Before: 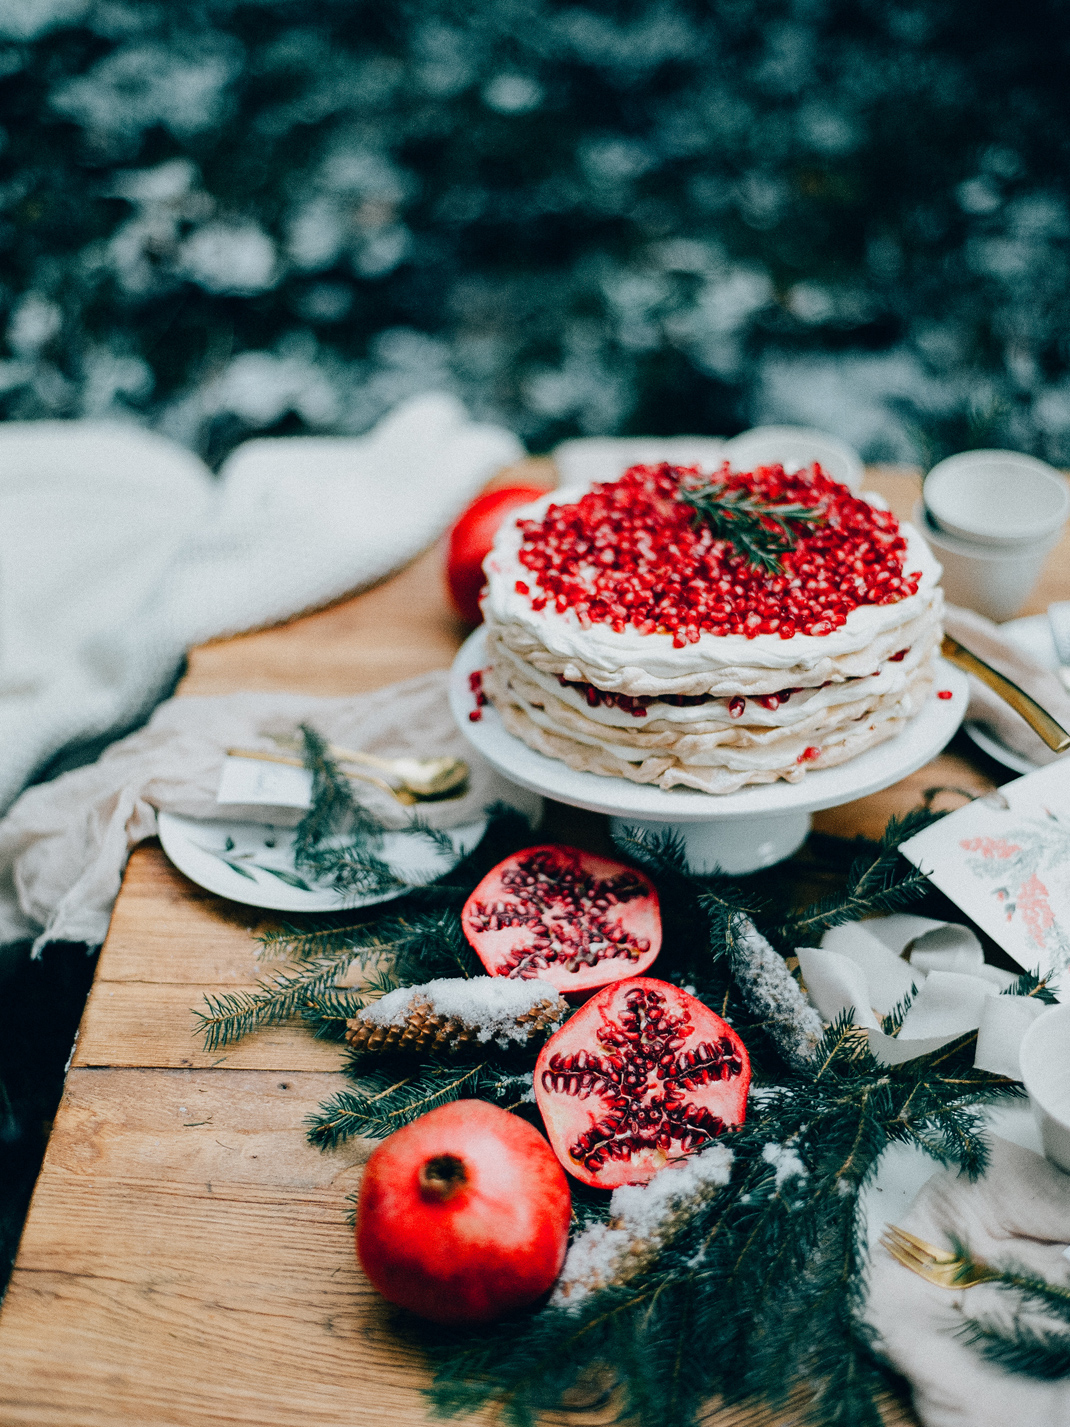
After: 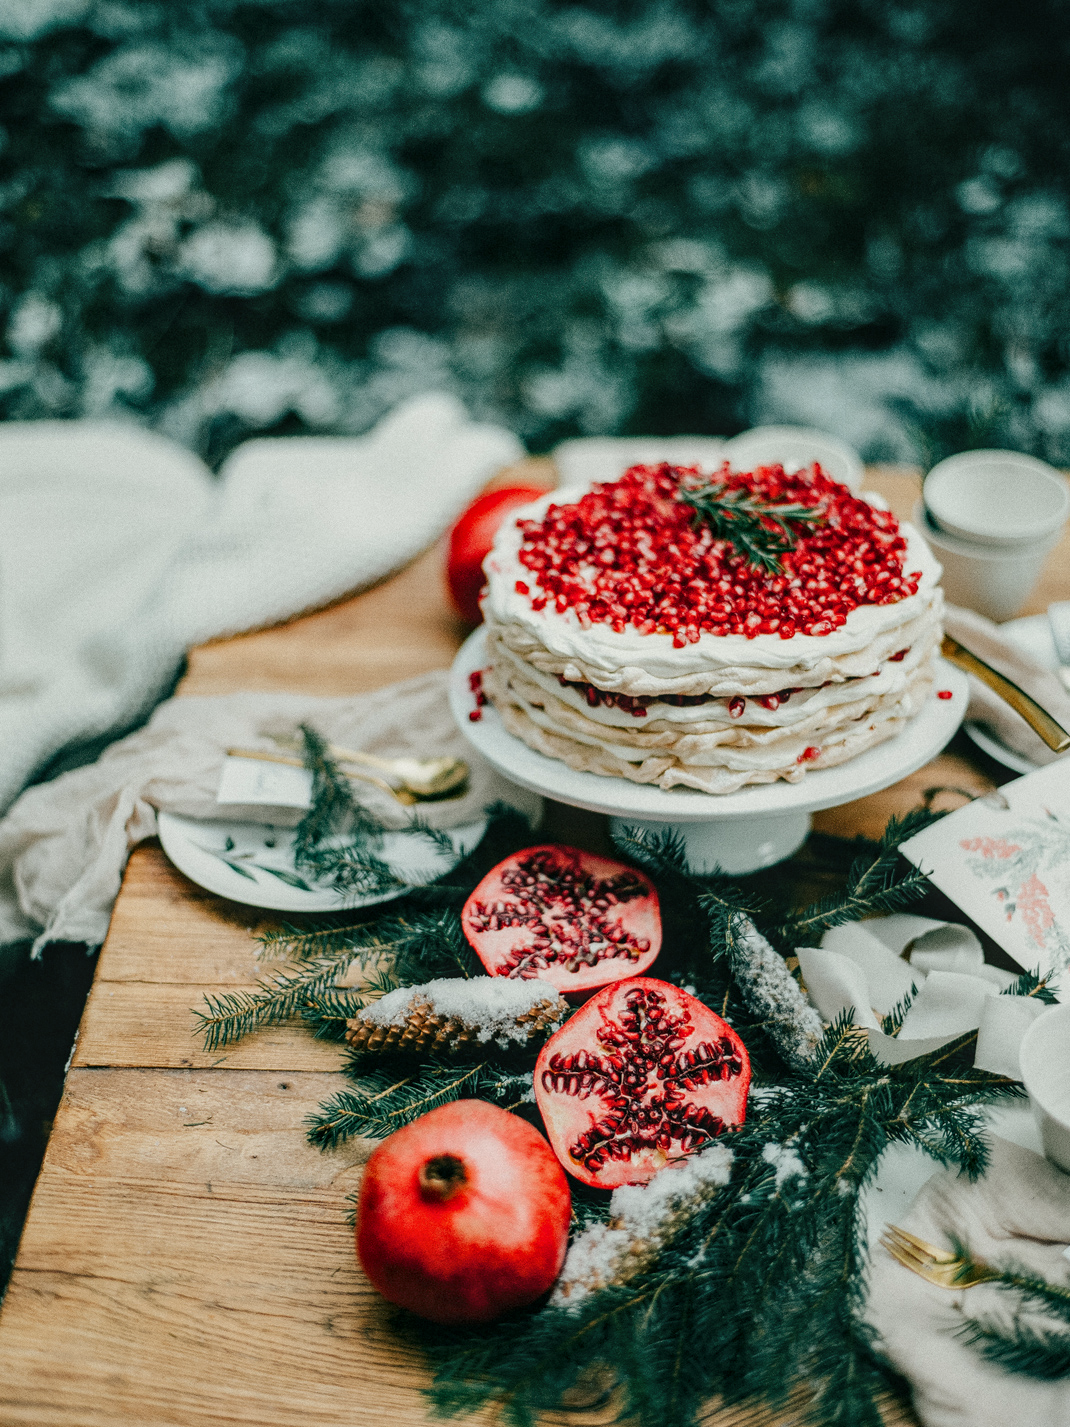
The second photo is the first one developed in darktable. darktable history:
local contrast: detail 130%
color balance: mode lift, gamma, gain (sRGB), lift [1.04, 1, 1, 0.97], gamma [1.01, 1, 1, 0.97], gain [0.96, 1, 1, 0.97]
